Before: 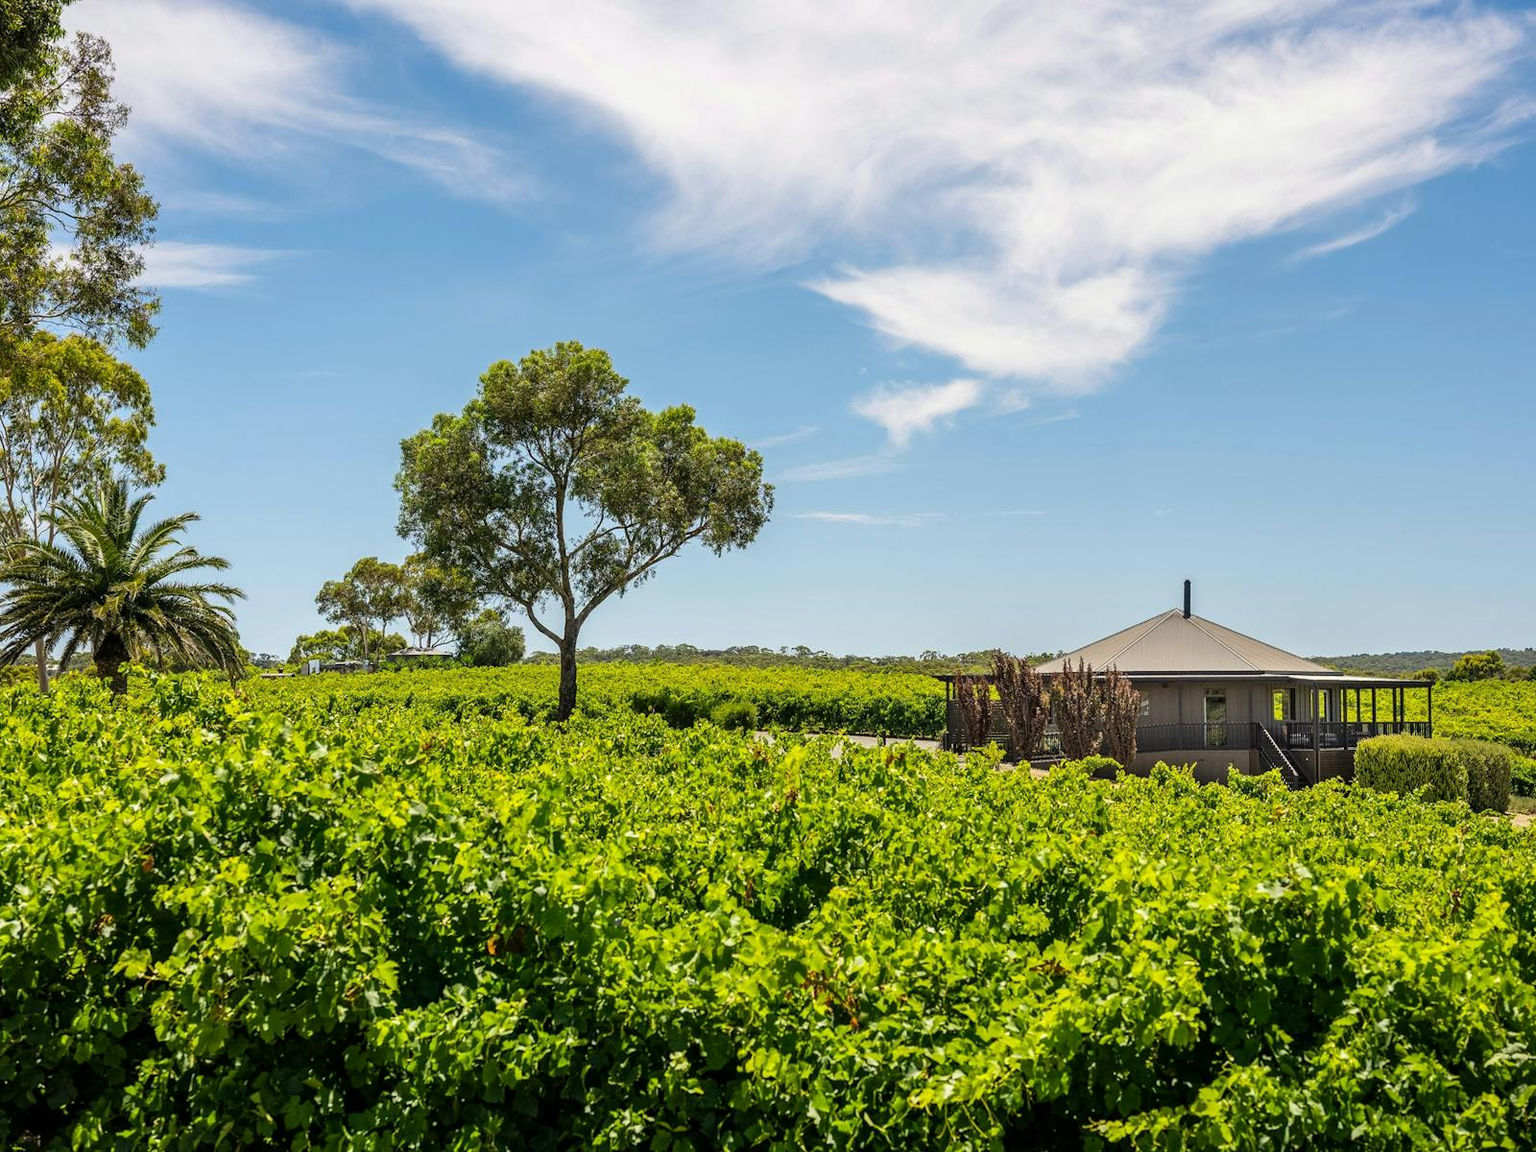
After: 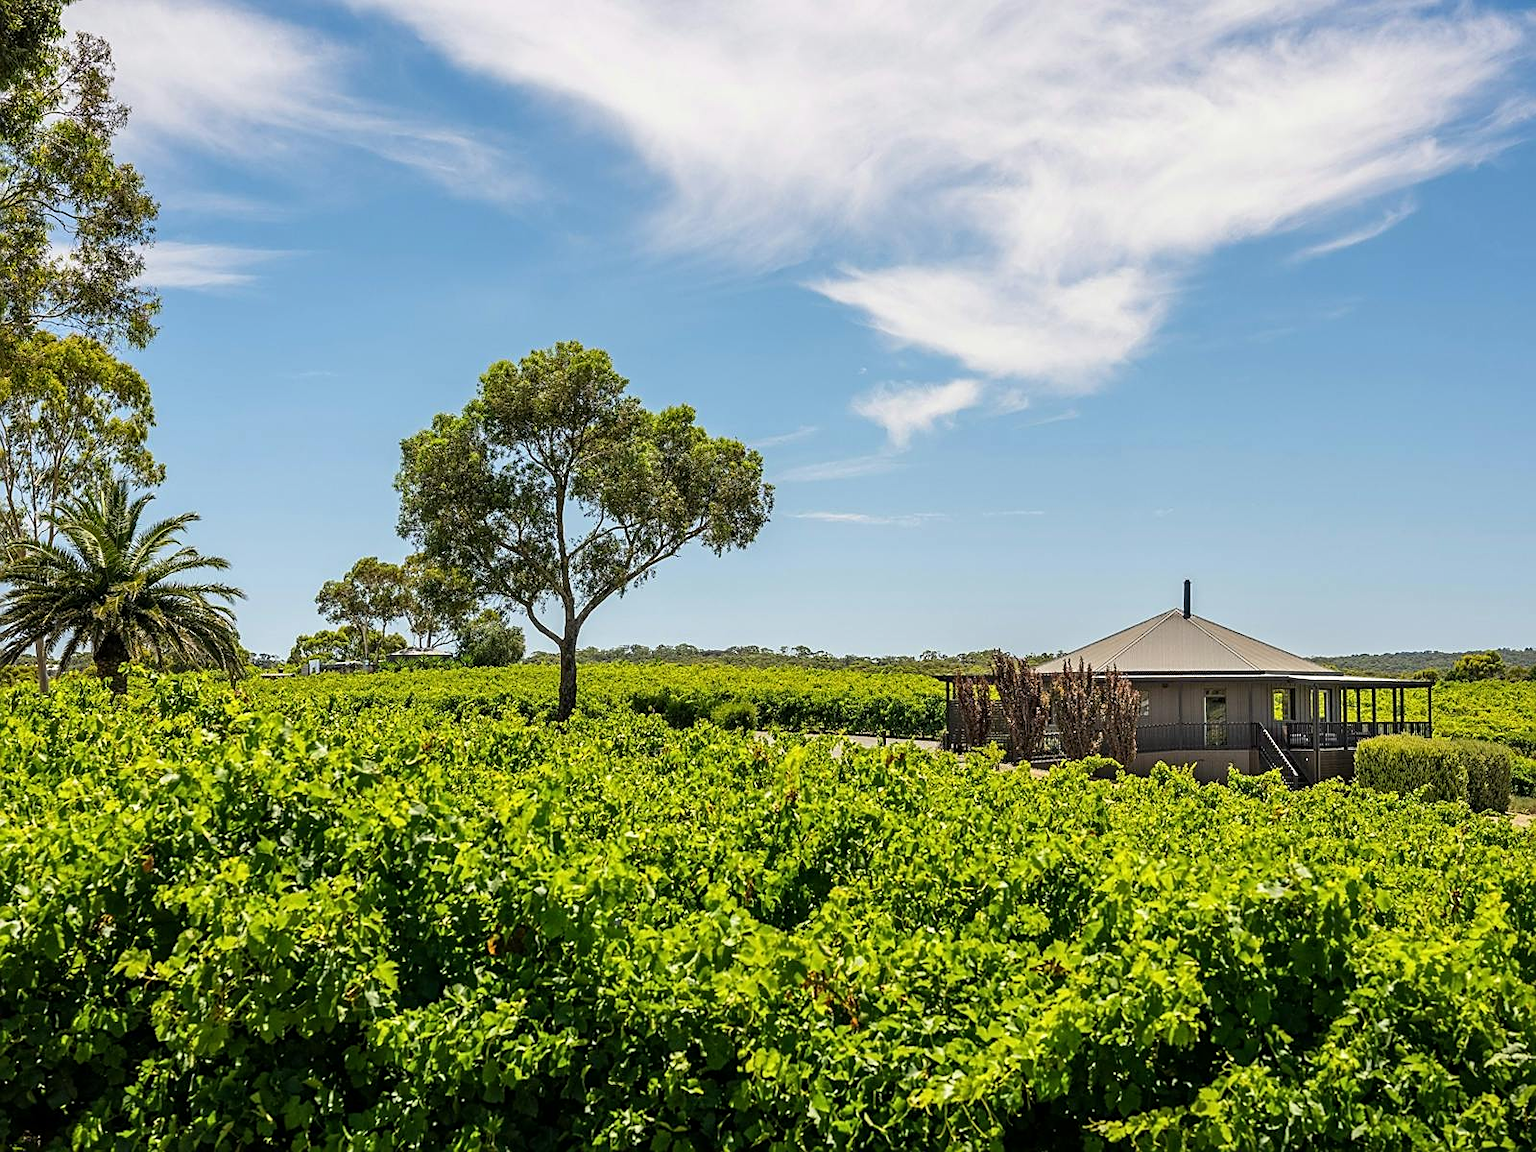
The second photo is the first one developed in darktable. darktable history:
sharpen: on, module defaults
exposure: exposure -0.041 EV, compensate exposure bias true, compensate highlight preservation false
